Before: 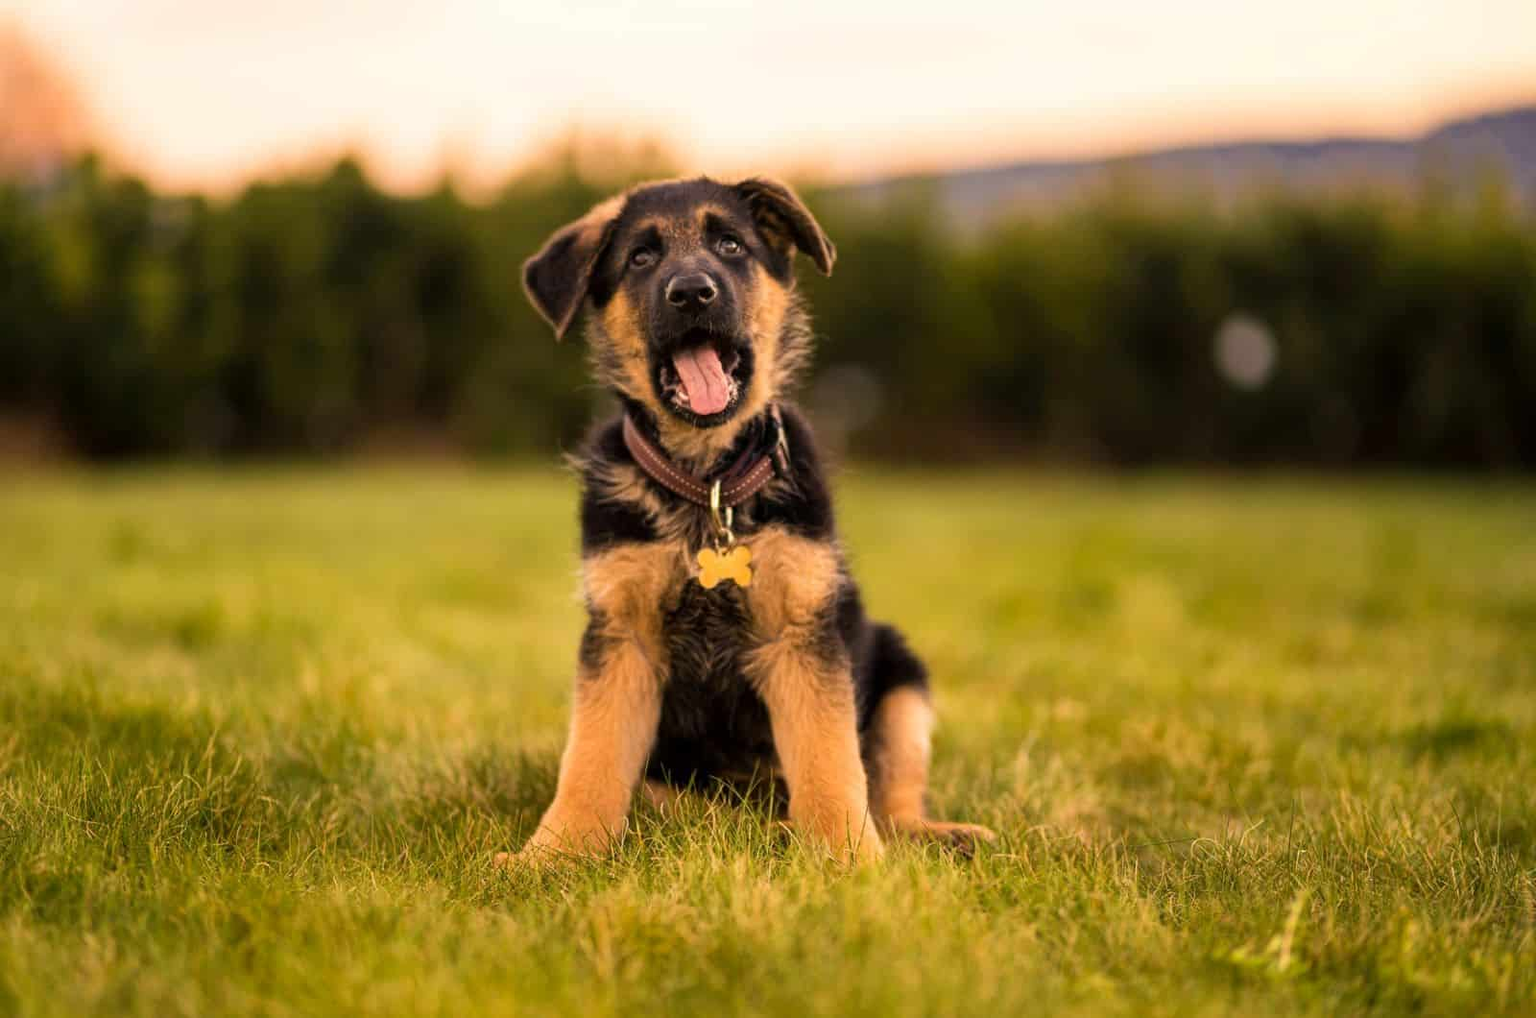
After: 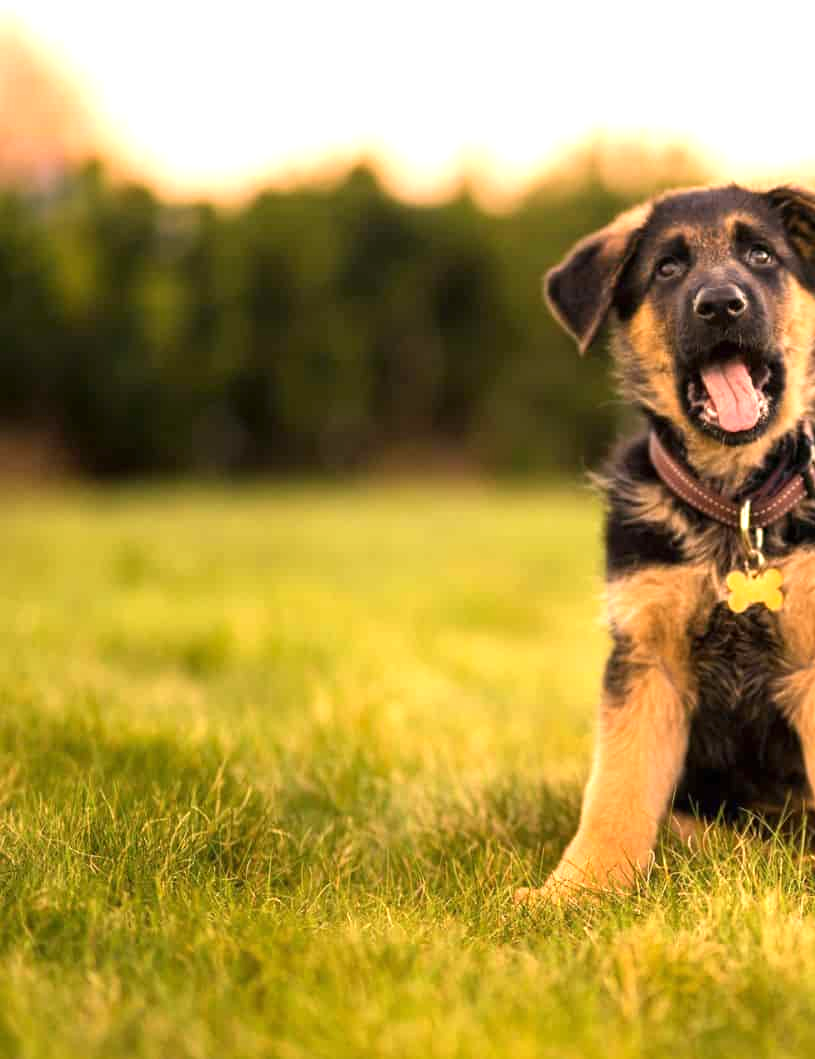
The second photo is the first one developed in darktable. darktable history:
crop and rotate: left 0.018%, top 0%, right 49.026%
exposure: black level correction 0, exposure 0.701 EV, compensate highlight preservation false
